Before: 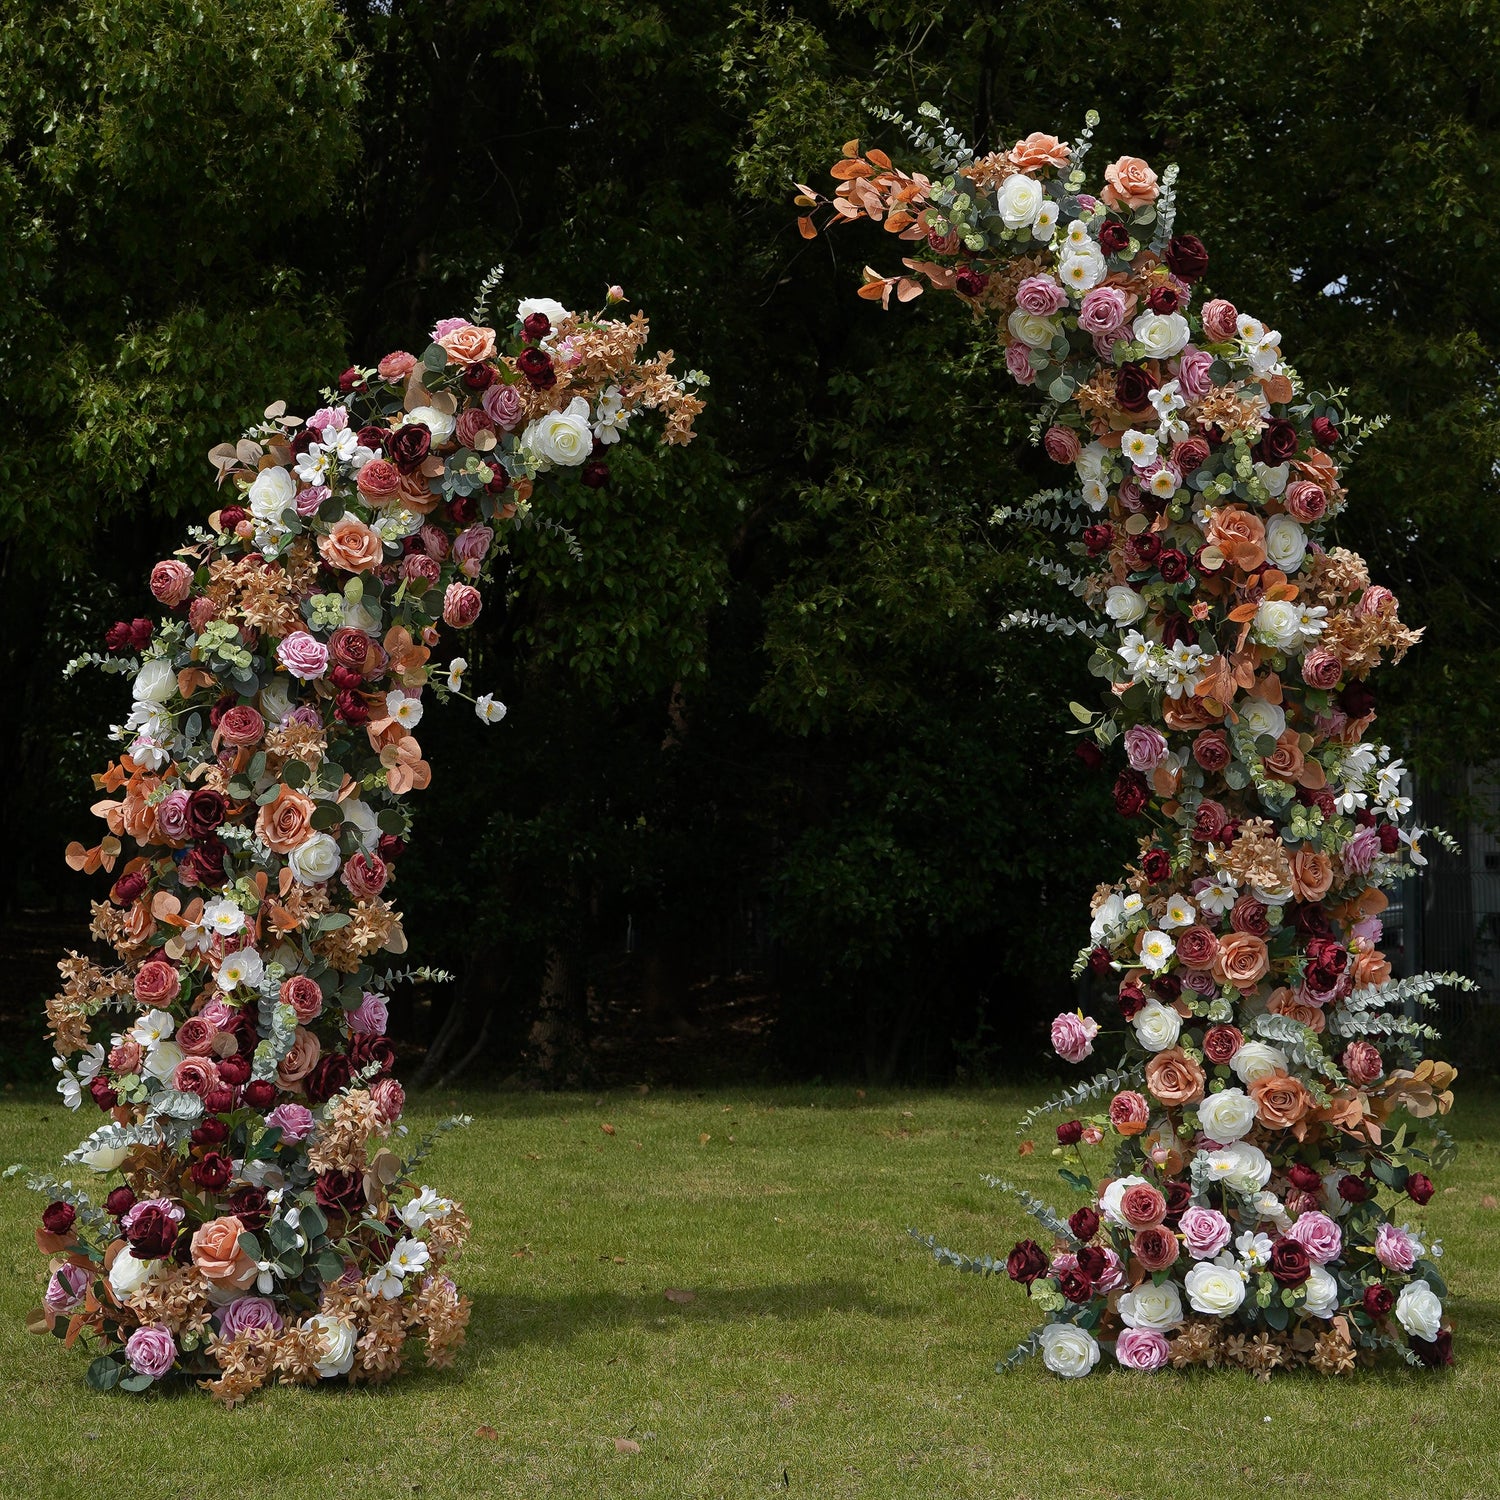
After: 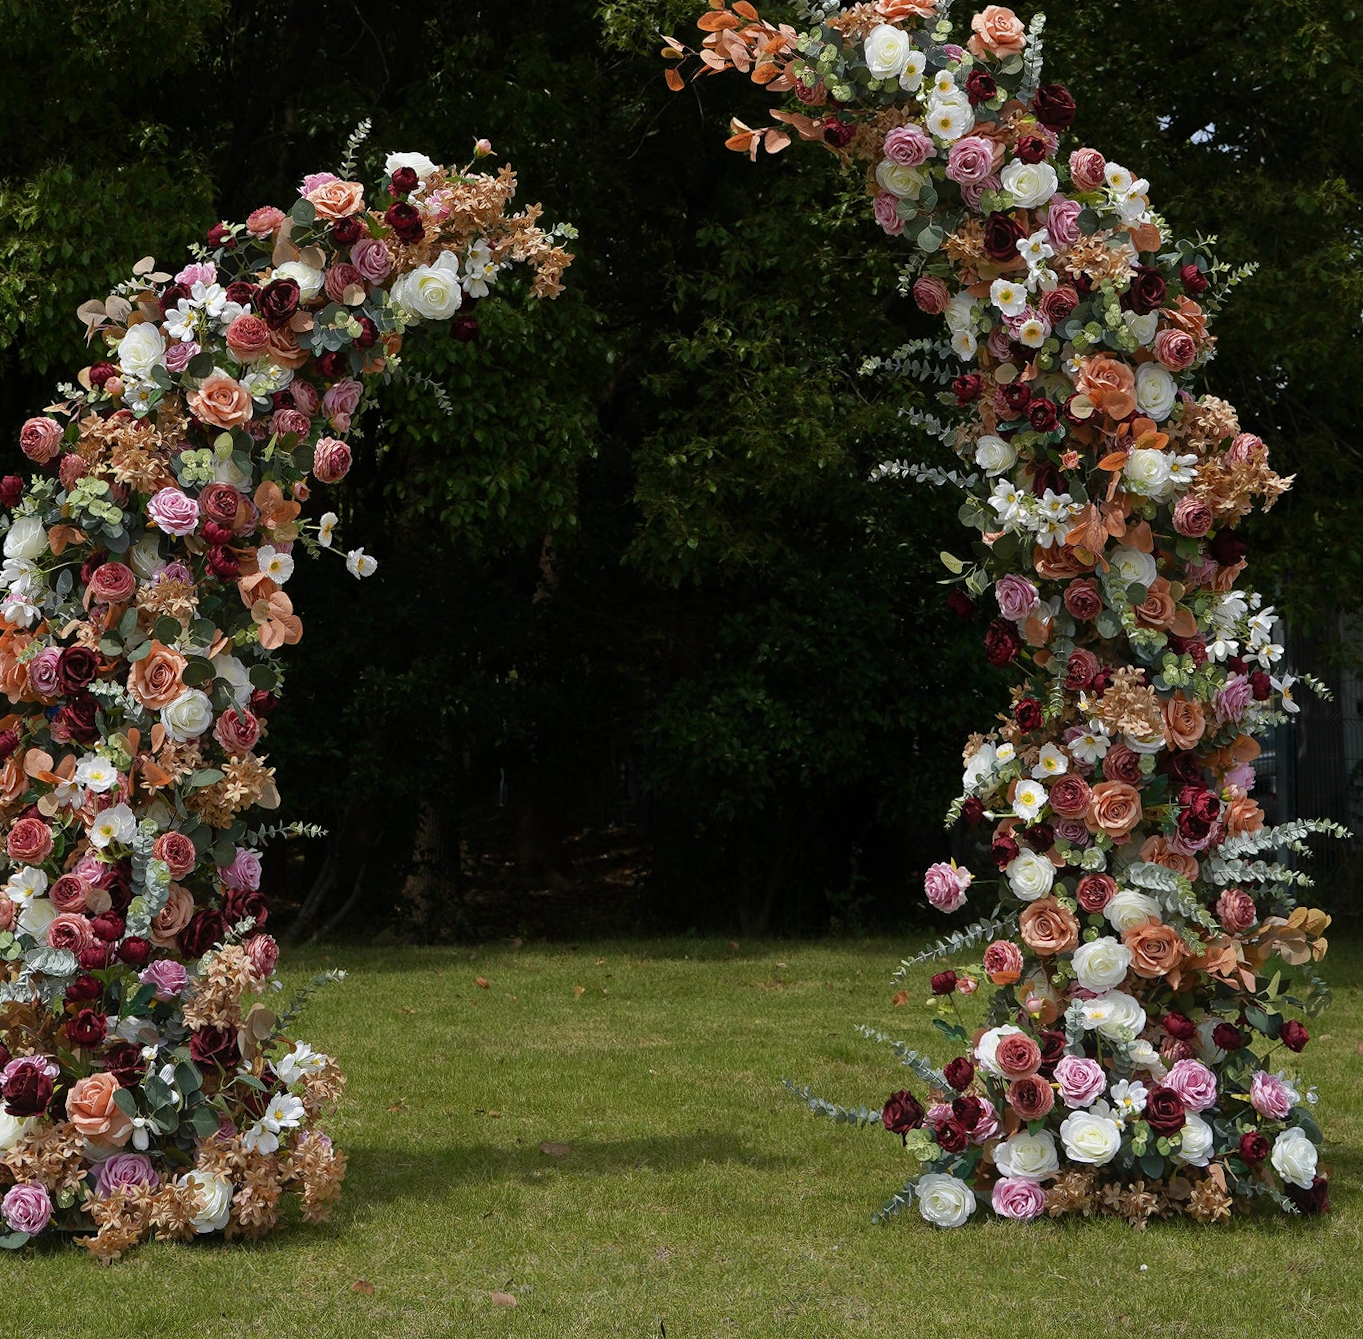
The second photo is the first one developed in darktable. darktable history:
crop and rotate: left 8.262%, top 9.226%
rotate and perspective: rotation -0.45°, automatic cropping original format, crop left 0.008, crop right 0.992, crop top 0.012, crop bottom 0.988
